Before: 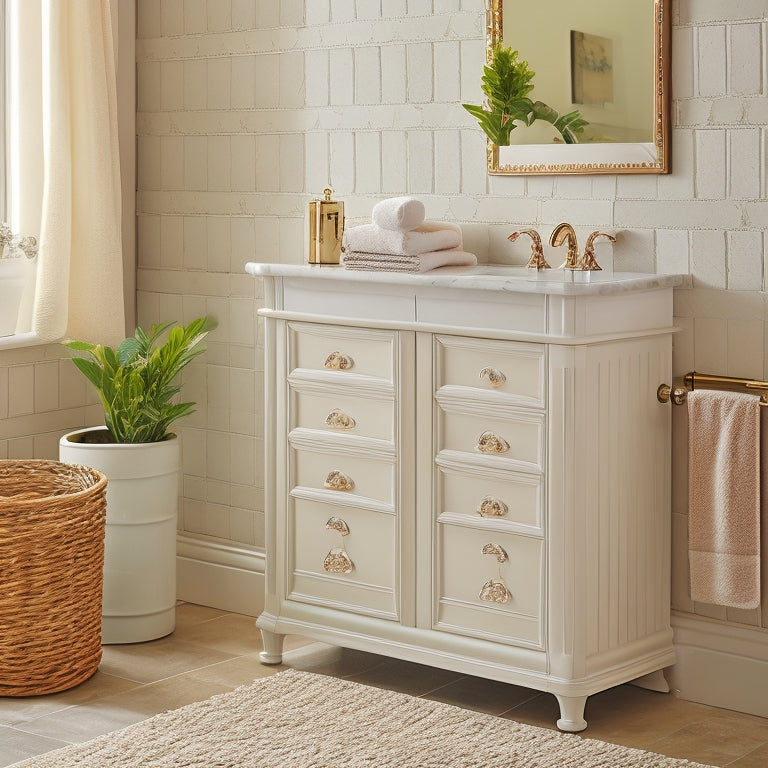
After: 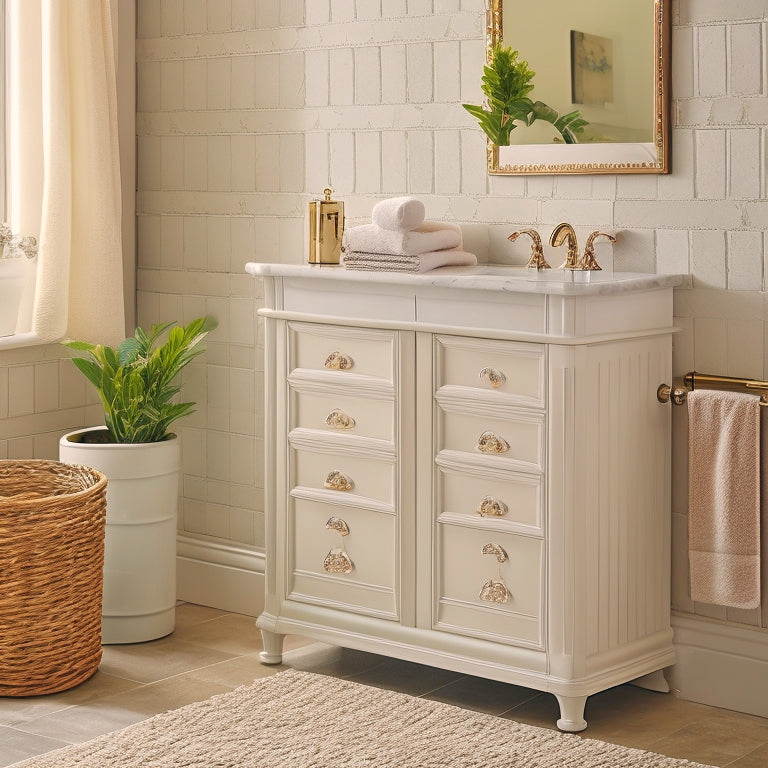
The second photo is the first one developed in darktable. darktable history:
color correction: highlights a* 5.42, highlights b* 5.29, shadows a* -4.86, shadows b* -5.23
